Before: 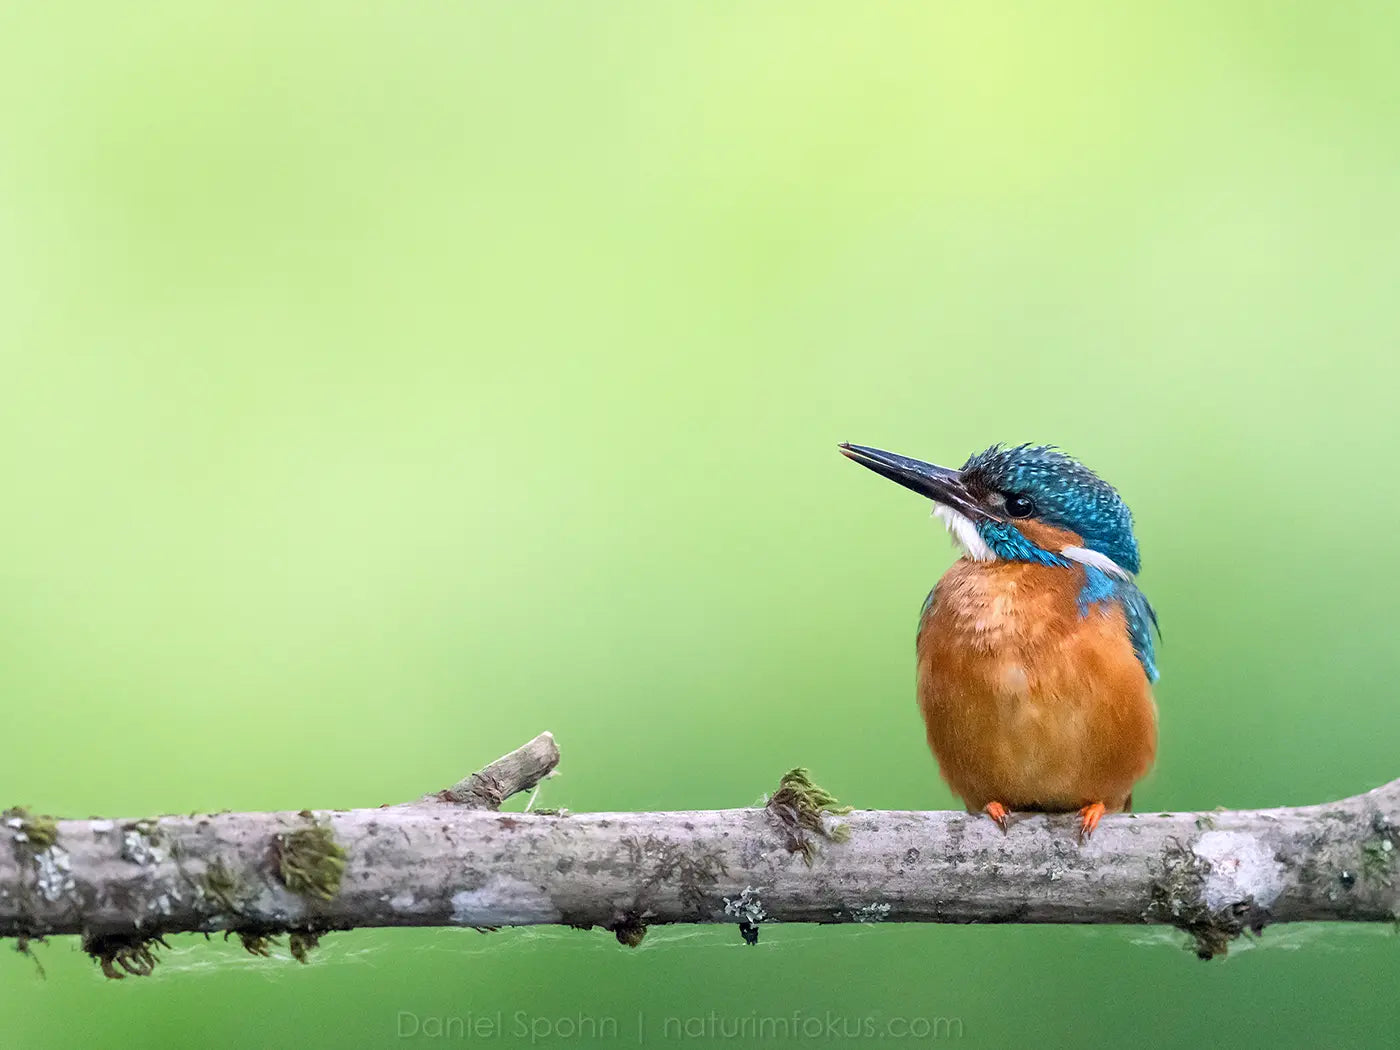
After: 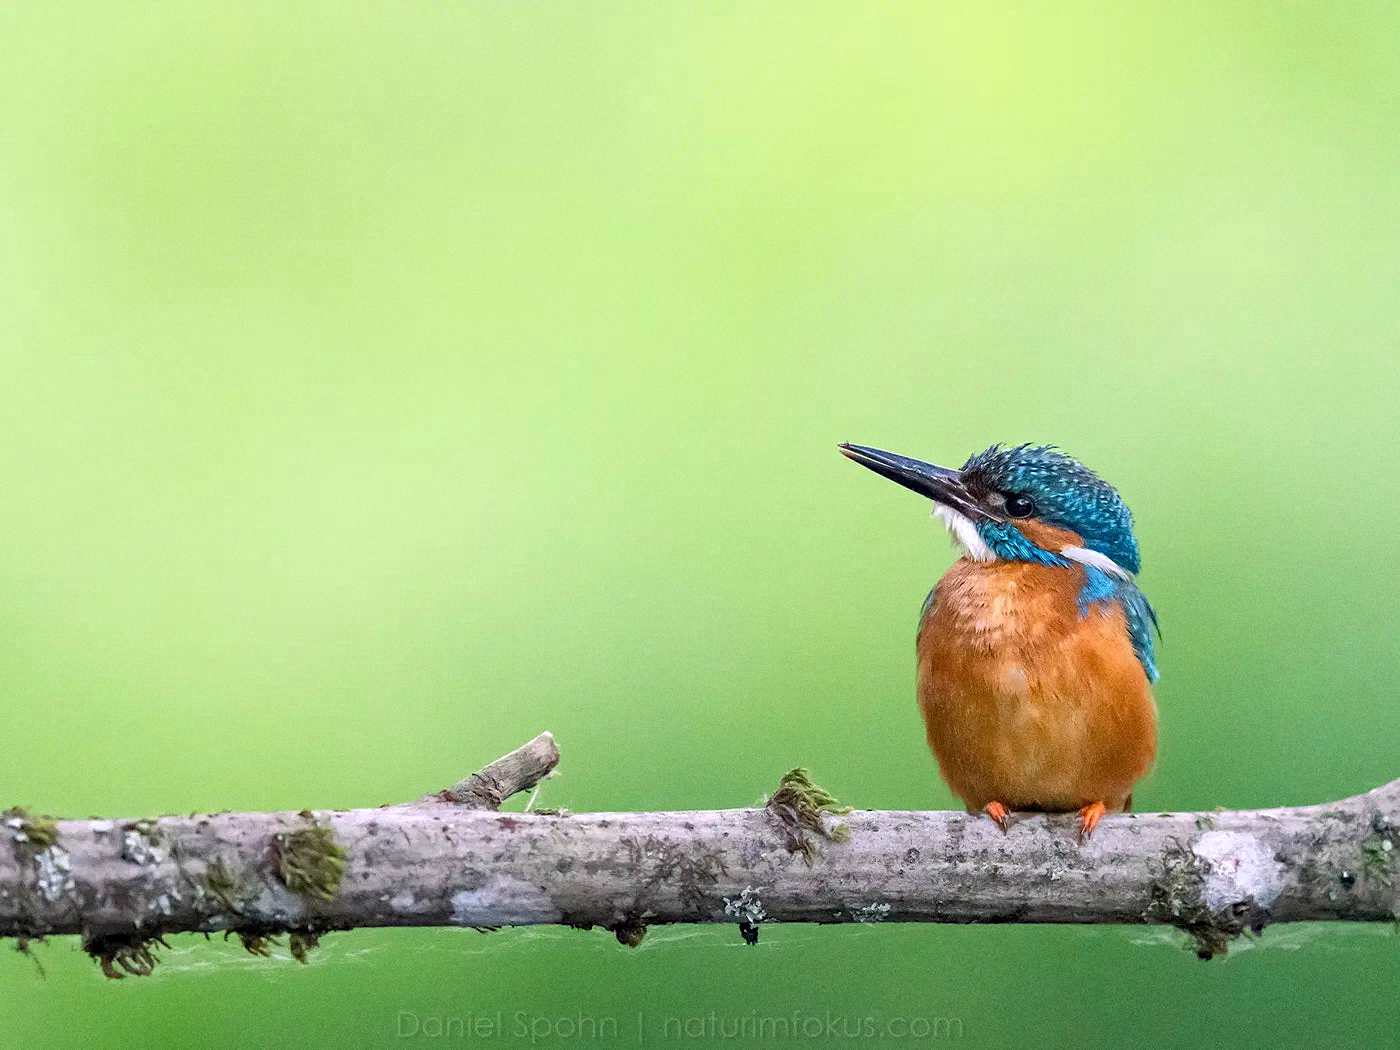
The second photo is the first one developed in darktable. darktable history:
haze removal: adaptive false
grain: coarseness 0.09 ISO
